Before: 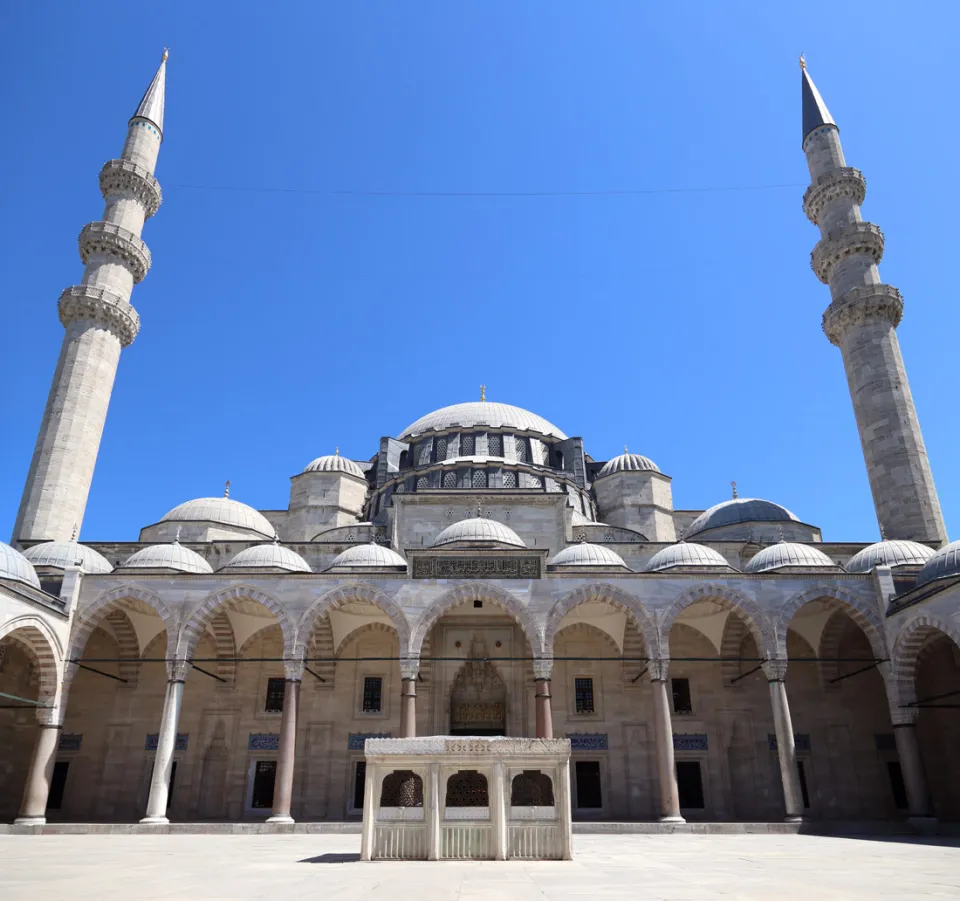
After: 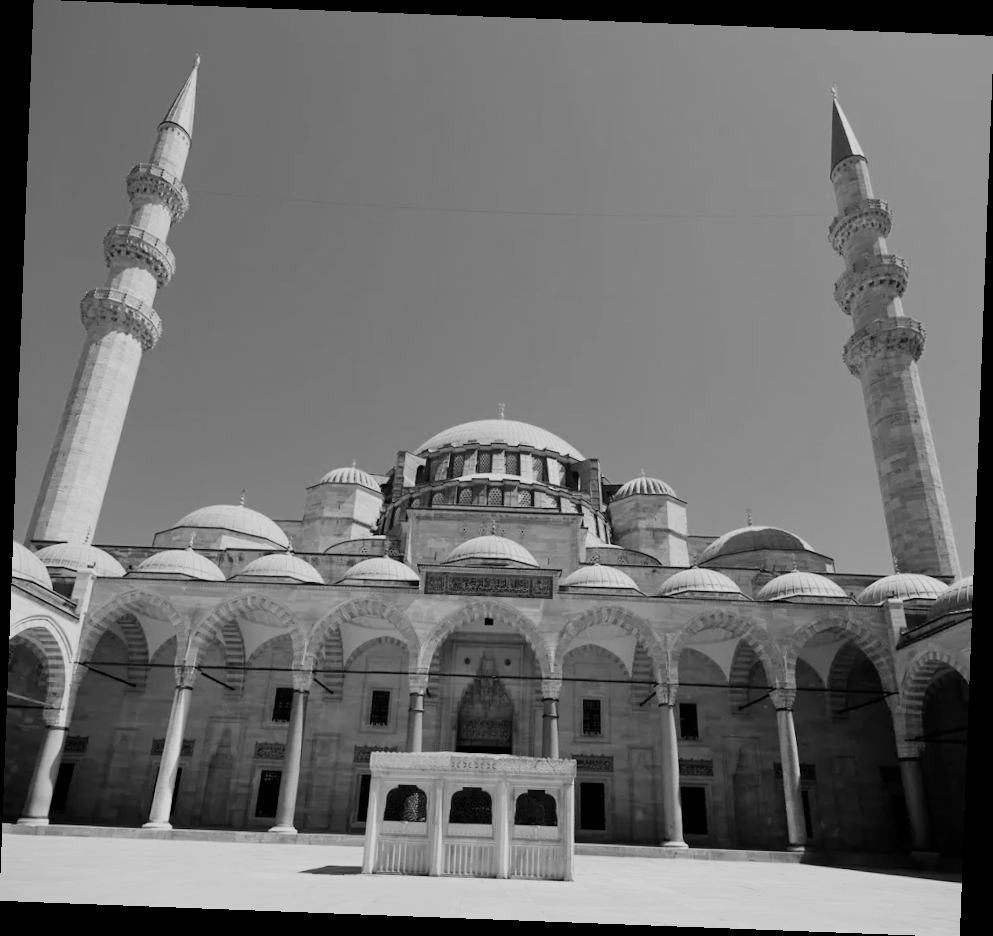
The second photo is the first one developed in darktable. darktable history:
filmic rgb: black relative exposure -7.65 EV, white relative exposure 4.56 EV, hardness 3.61, color science v6 (2022)
monochrome: on, module defaults
rotate and perspective: rotation 2.17°, automatic cropping off
